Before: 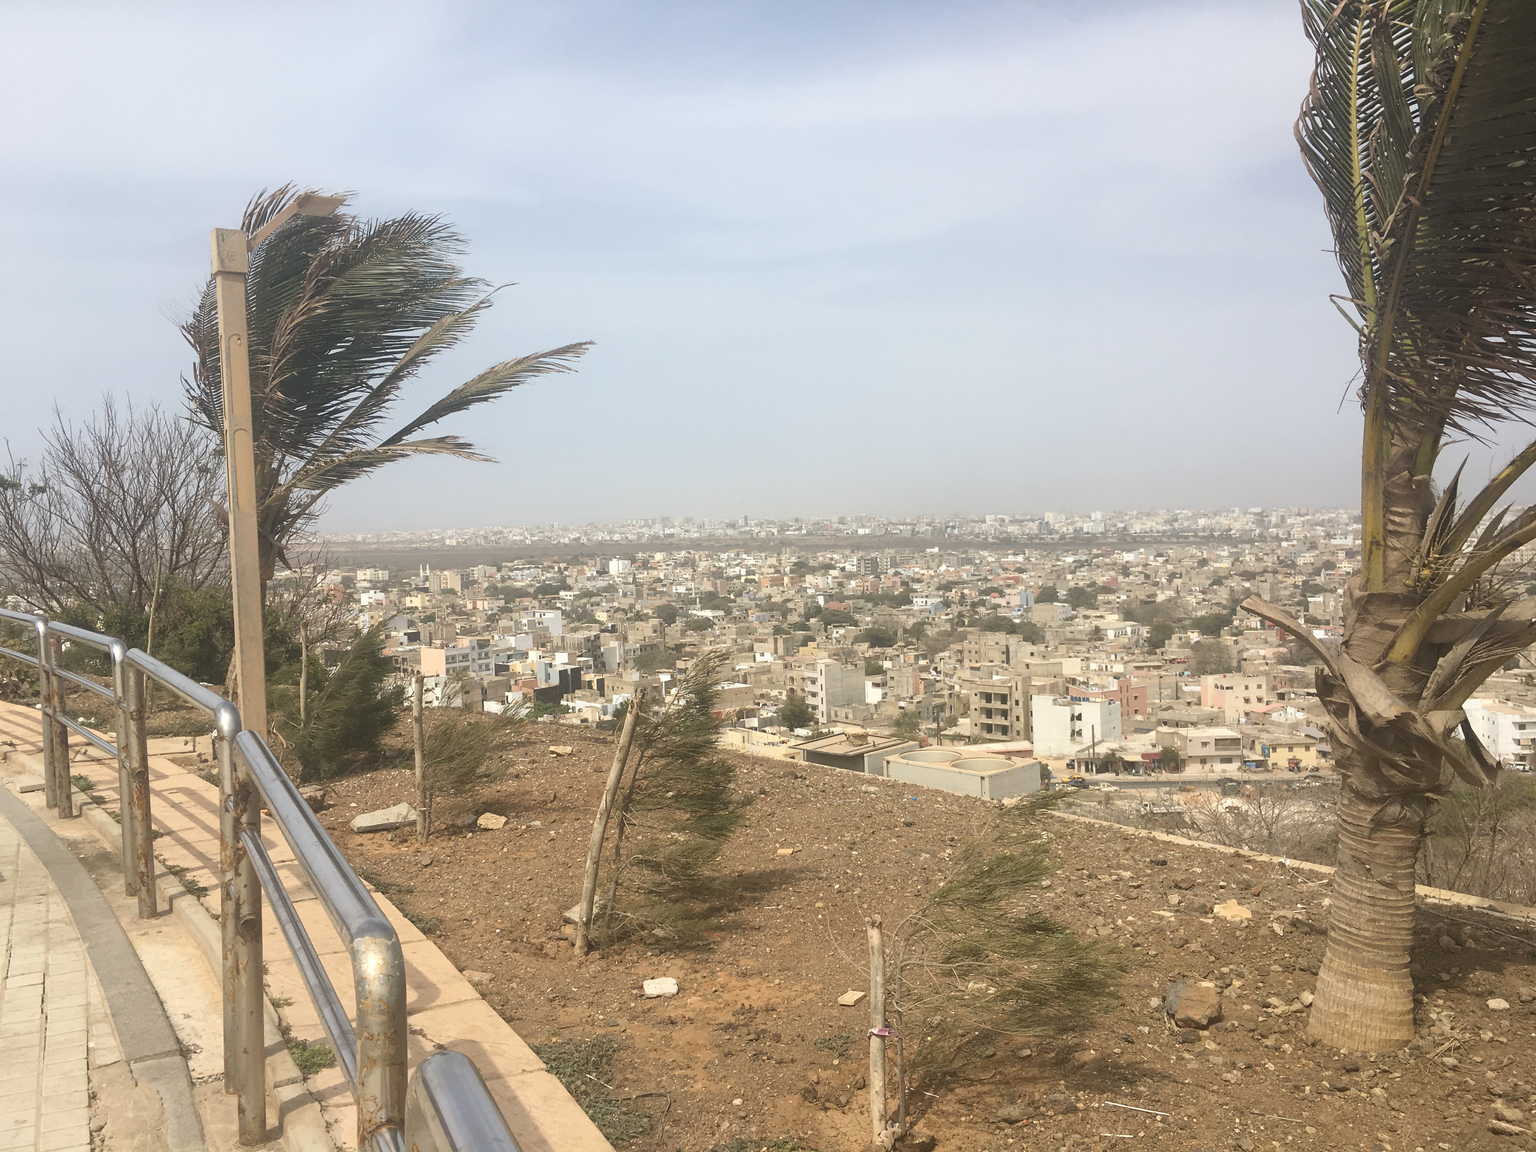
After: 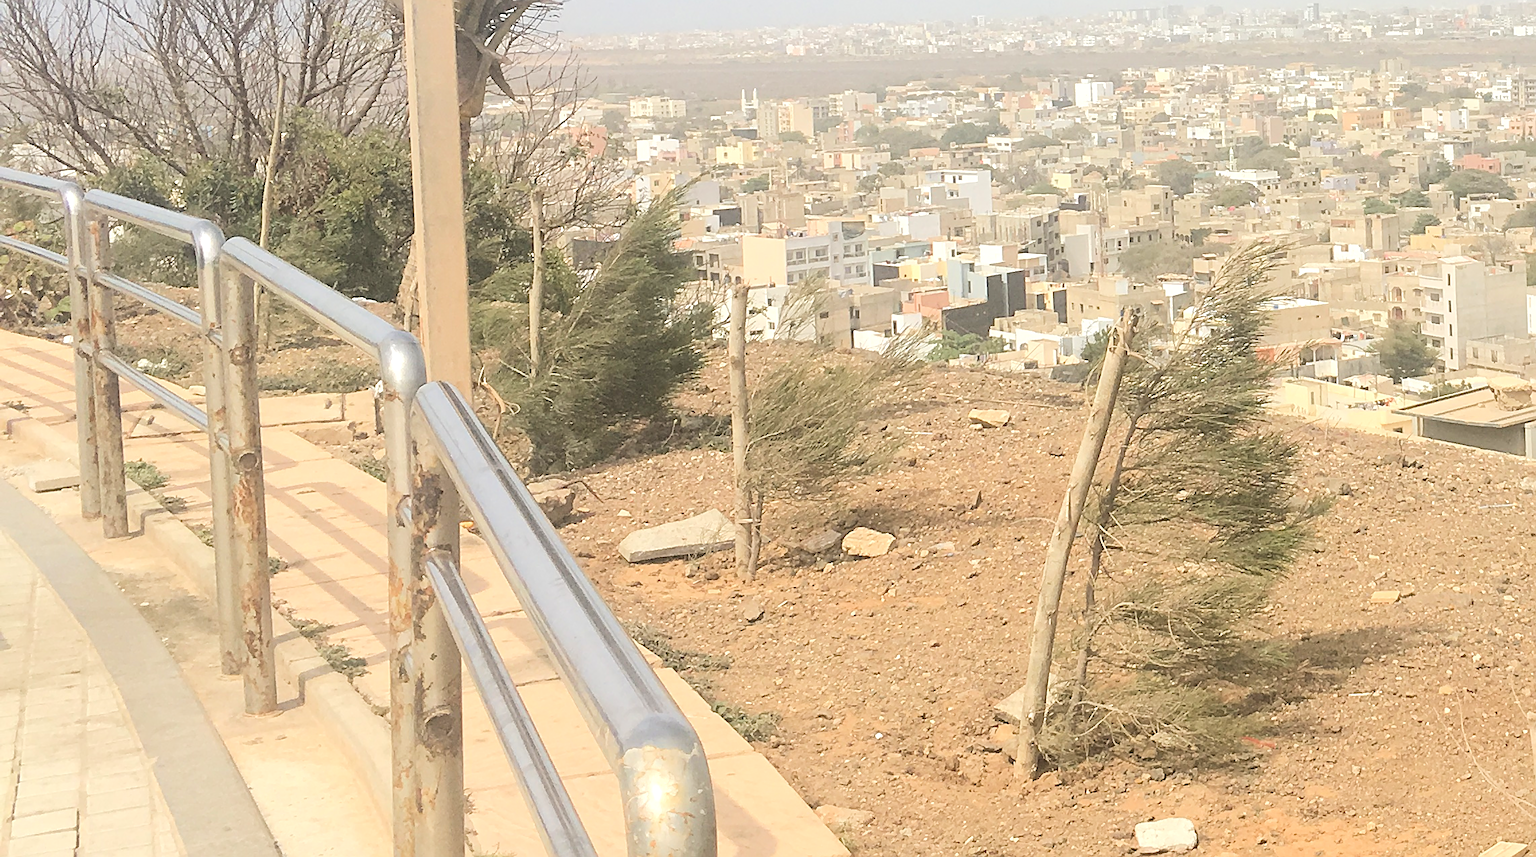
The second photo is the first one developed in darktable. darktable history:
tone equalizer: -7 EV 0.158 EV, -6 EV 0.597 EV, -5 EV 1.17 EV, -4 EV 1.35 EV, -3 EV 1.16 EV, -2 EV 0.6 EV, -1 EV 0.163 EV, edges refinement/feathering 500, mask exposure compensation -1.57 EV, preserve details no
sharpen: amount 0.577
crop: top 44.624%, right 43.326%, bottom 13.181%
